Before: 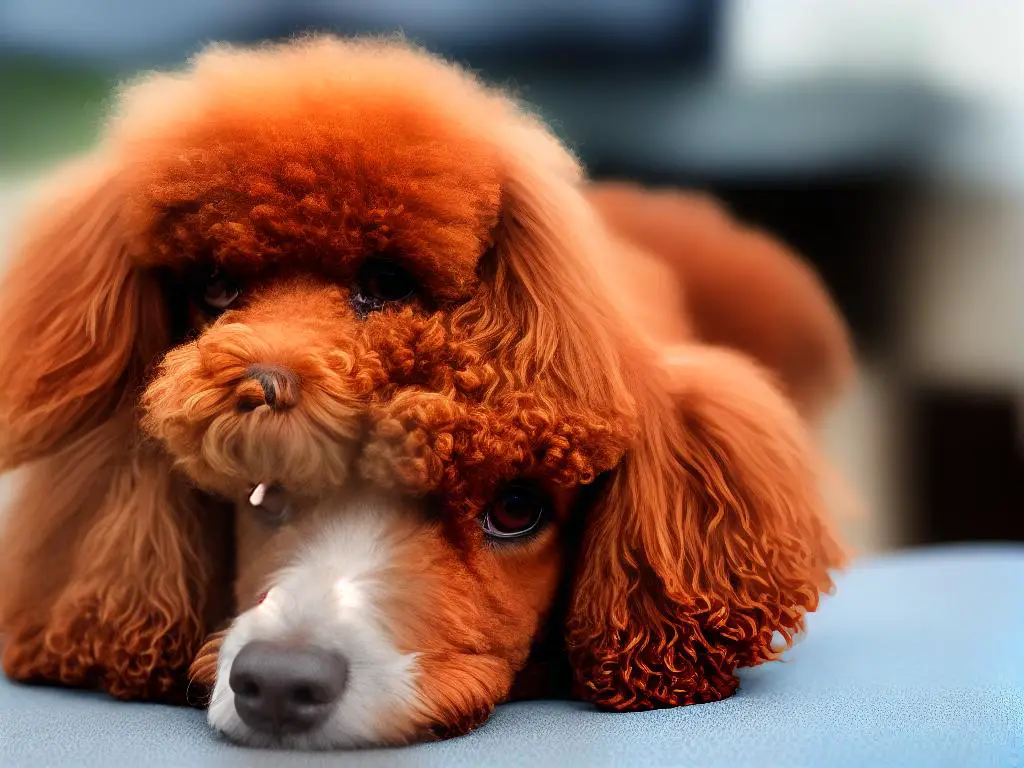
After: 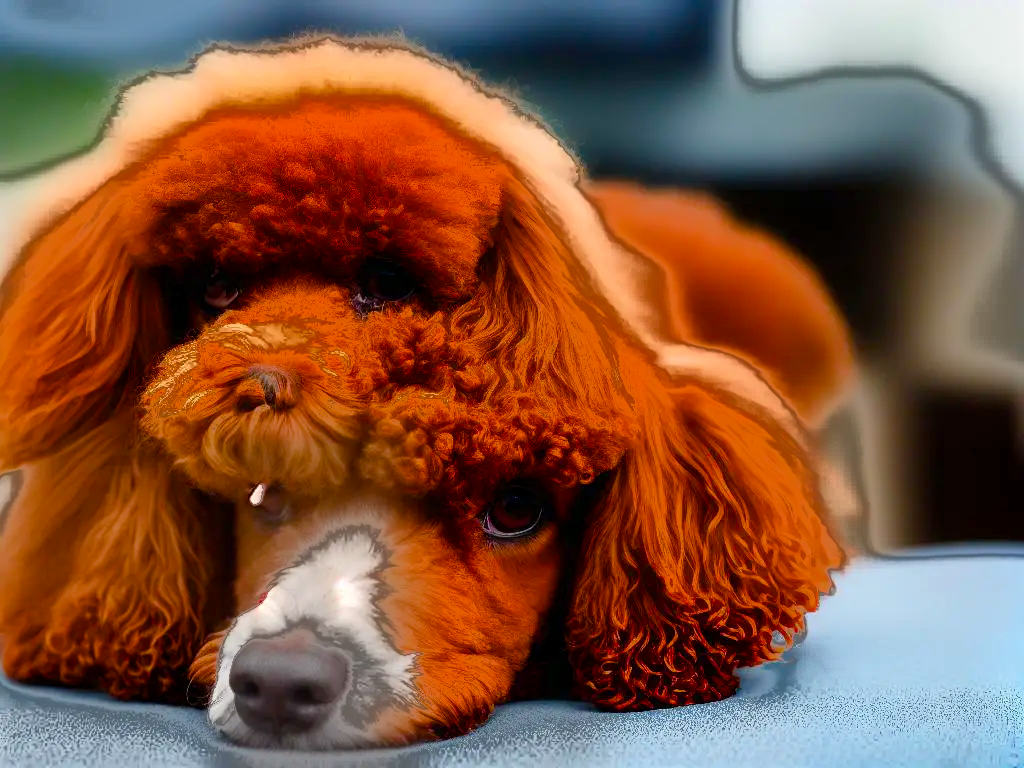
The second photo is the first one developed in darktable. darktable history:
fill light: exposure -0.73 EV, center 0.69, width 2.2
color balance rgb: perceptual saturation grading › global saturation 35%, perceptual saturation grading › highlights -30%, perceptual saturation grading › shadows 35%, perceptual brilliance grading › global brilliance 3%, perceptual brilliance grading › highlights -3%, perceptual brilliance grading › shadows 3%
